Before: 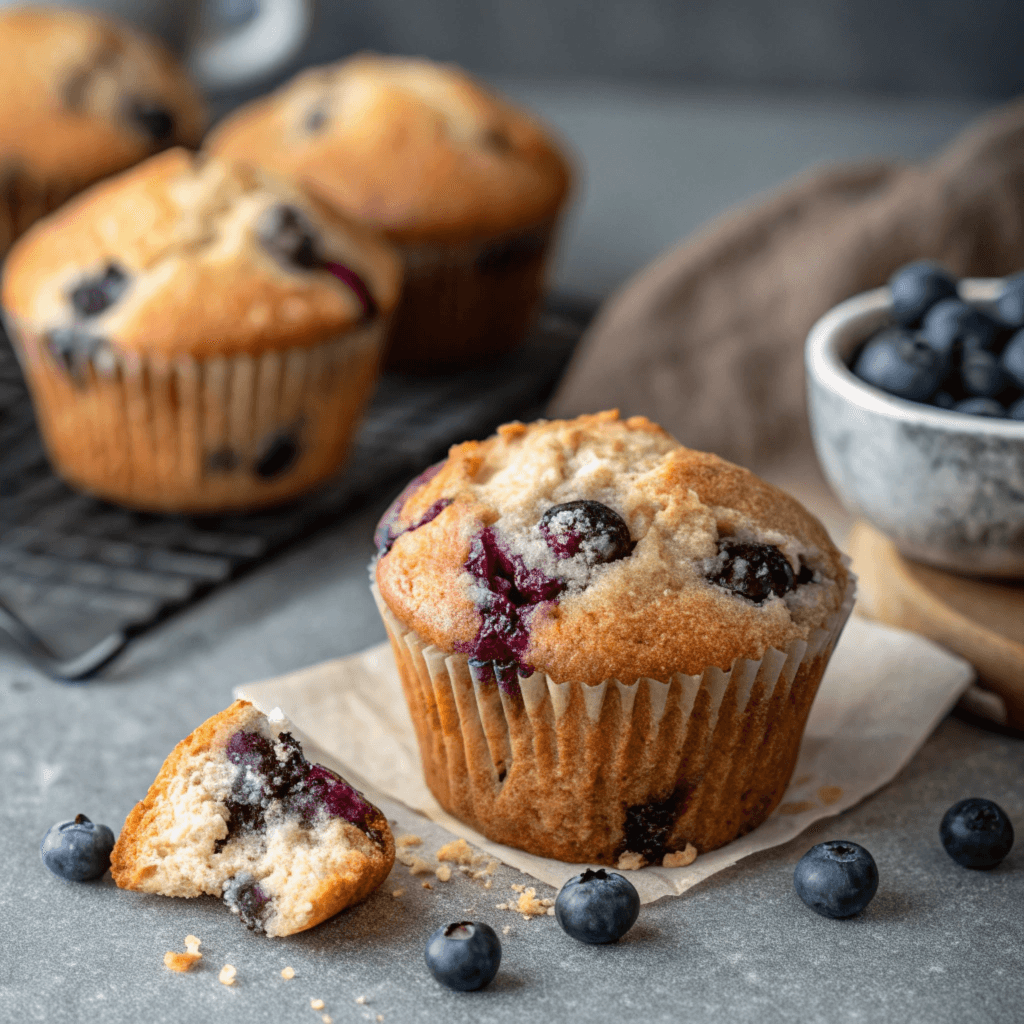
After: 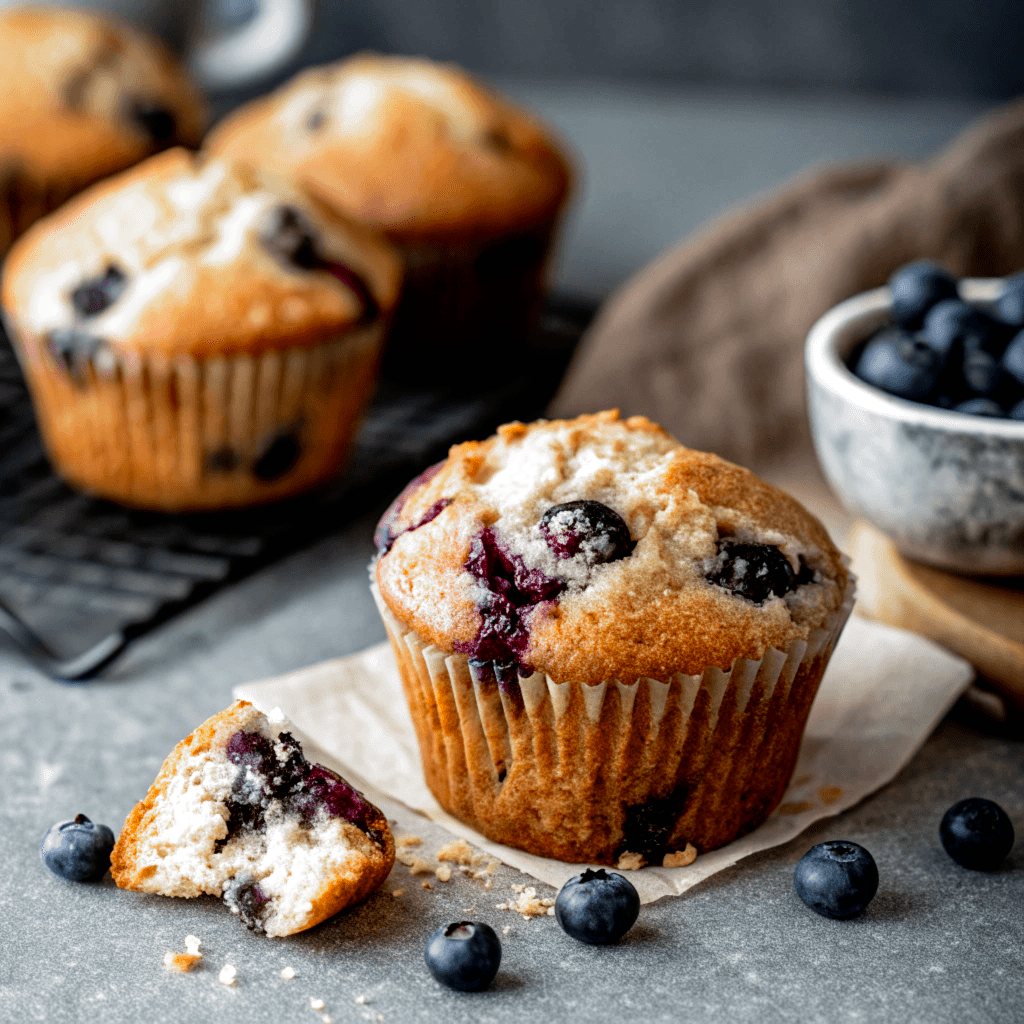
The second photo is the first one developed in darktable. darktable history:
filmic rgb: black relative exposure -8.2 EV, white relative exposure 2.2 EV, threshold 3 EV, hardness 7.11, latitude 75%, contrast 1.325, highlights saturation mix -2%, shadows ↔ highlights balance 30%, preserve chrominance no, color science v5 (2021), contrast in shadows safe, contrast in highlights safe, enable highlight reconstruction true
